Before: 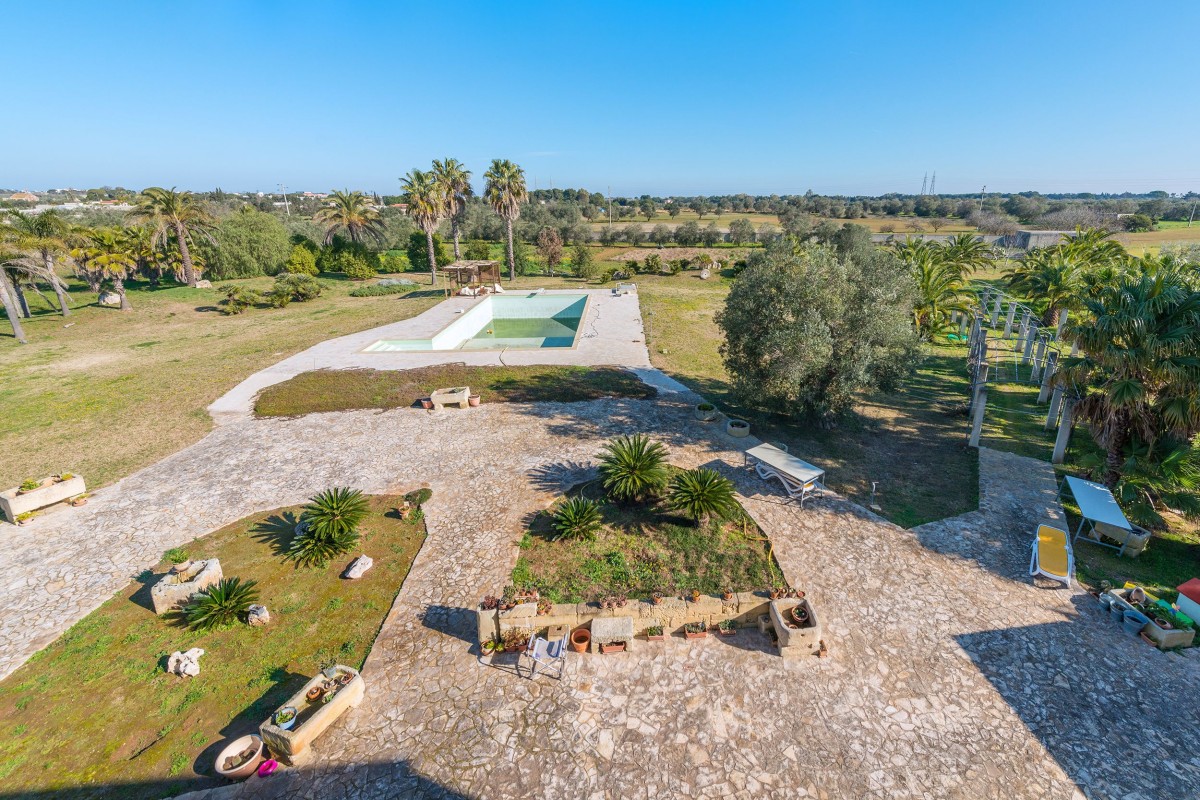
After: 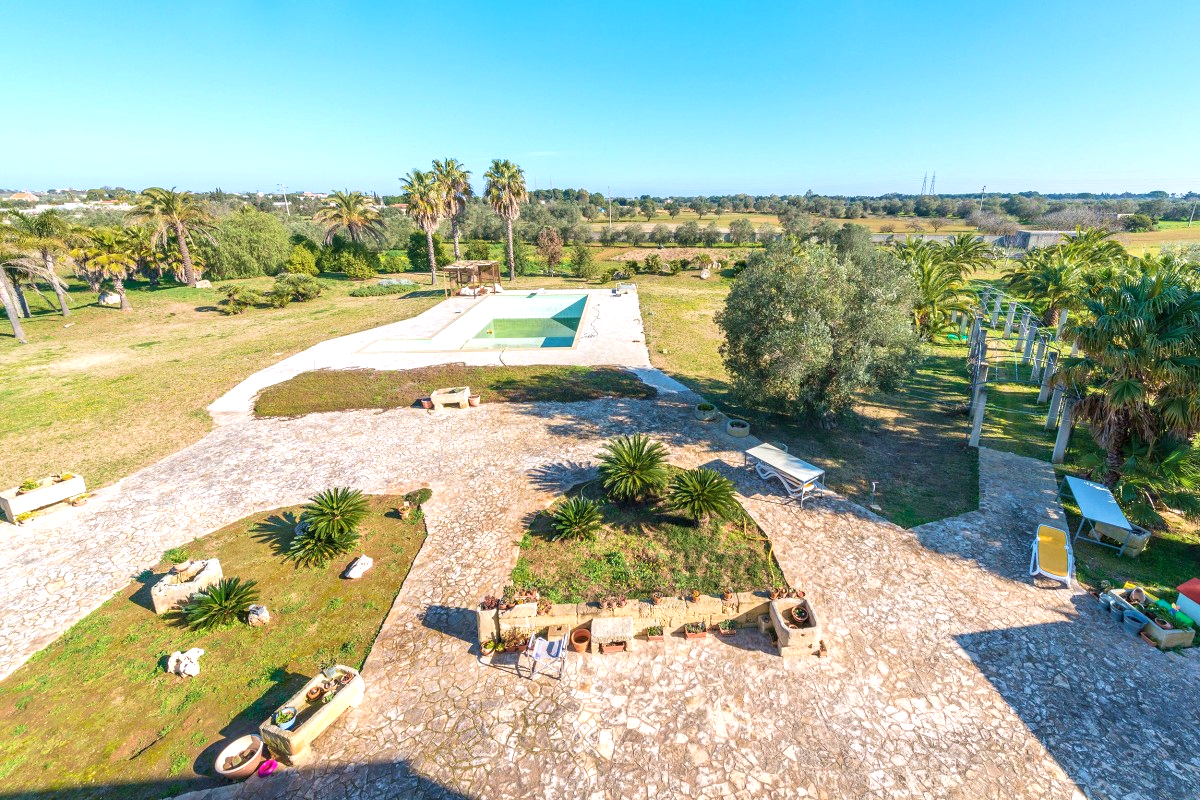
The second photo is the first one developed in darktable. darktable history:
velvia: on, module defaults
exposure: exposure 0.6 EV, compensate highlight preservation false
